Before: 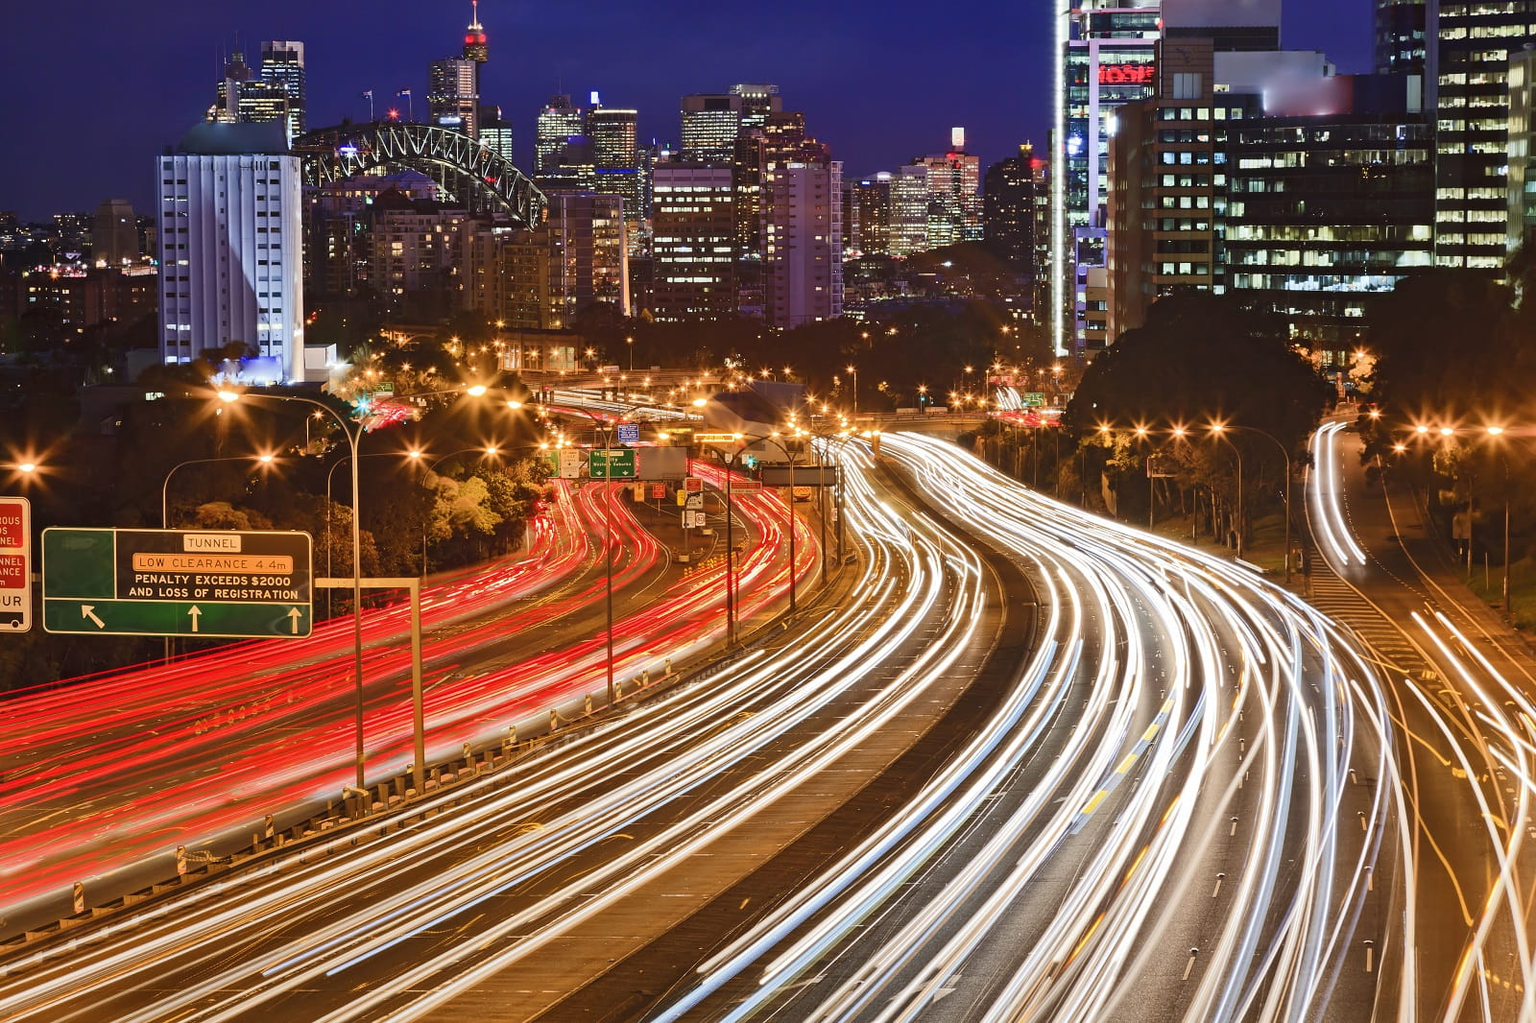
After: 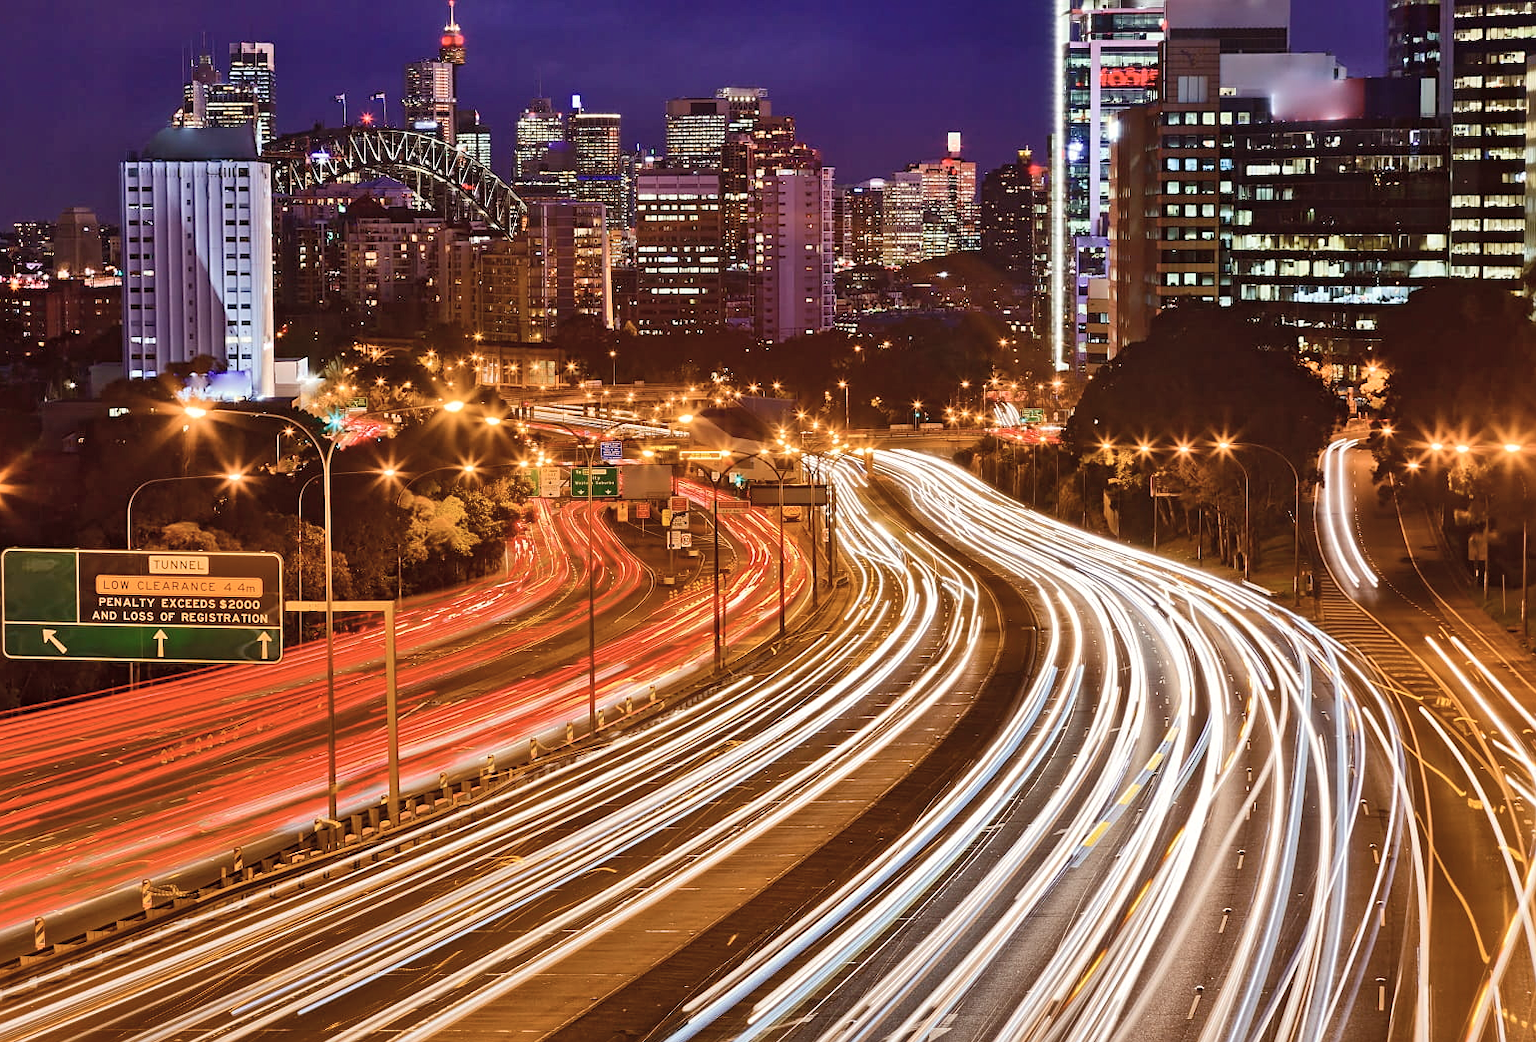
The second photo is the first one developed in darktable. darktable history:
sharpen: amount 0.218
crop and rotate: left 2.718%, right 1.093%, bottom 1.941%
contrast brightness saturation: saturation -0.173
color balance rgb: power › chroma 1.528%, power › hue 27.14°, highlights gain › chroma 0.263%, highlights gain › hue 331.06°, perceptual saturation grading › global saturation 19.535%
shadows and highlights: soften with gaussian
color correction: highlights b* -0.004, saturation 0.844
